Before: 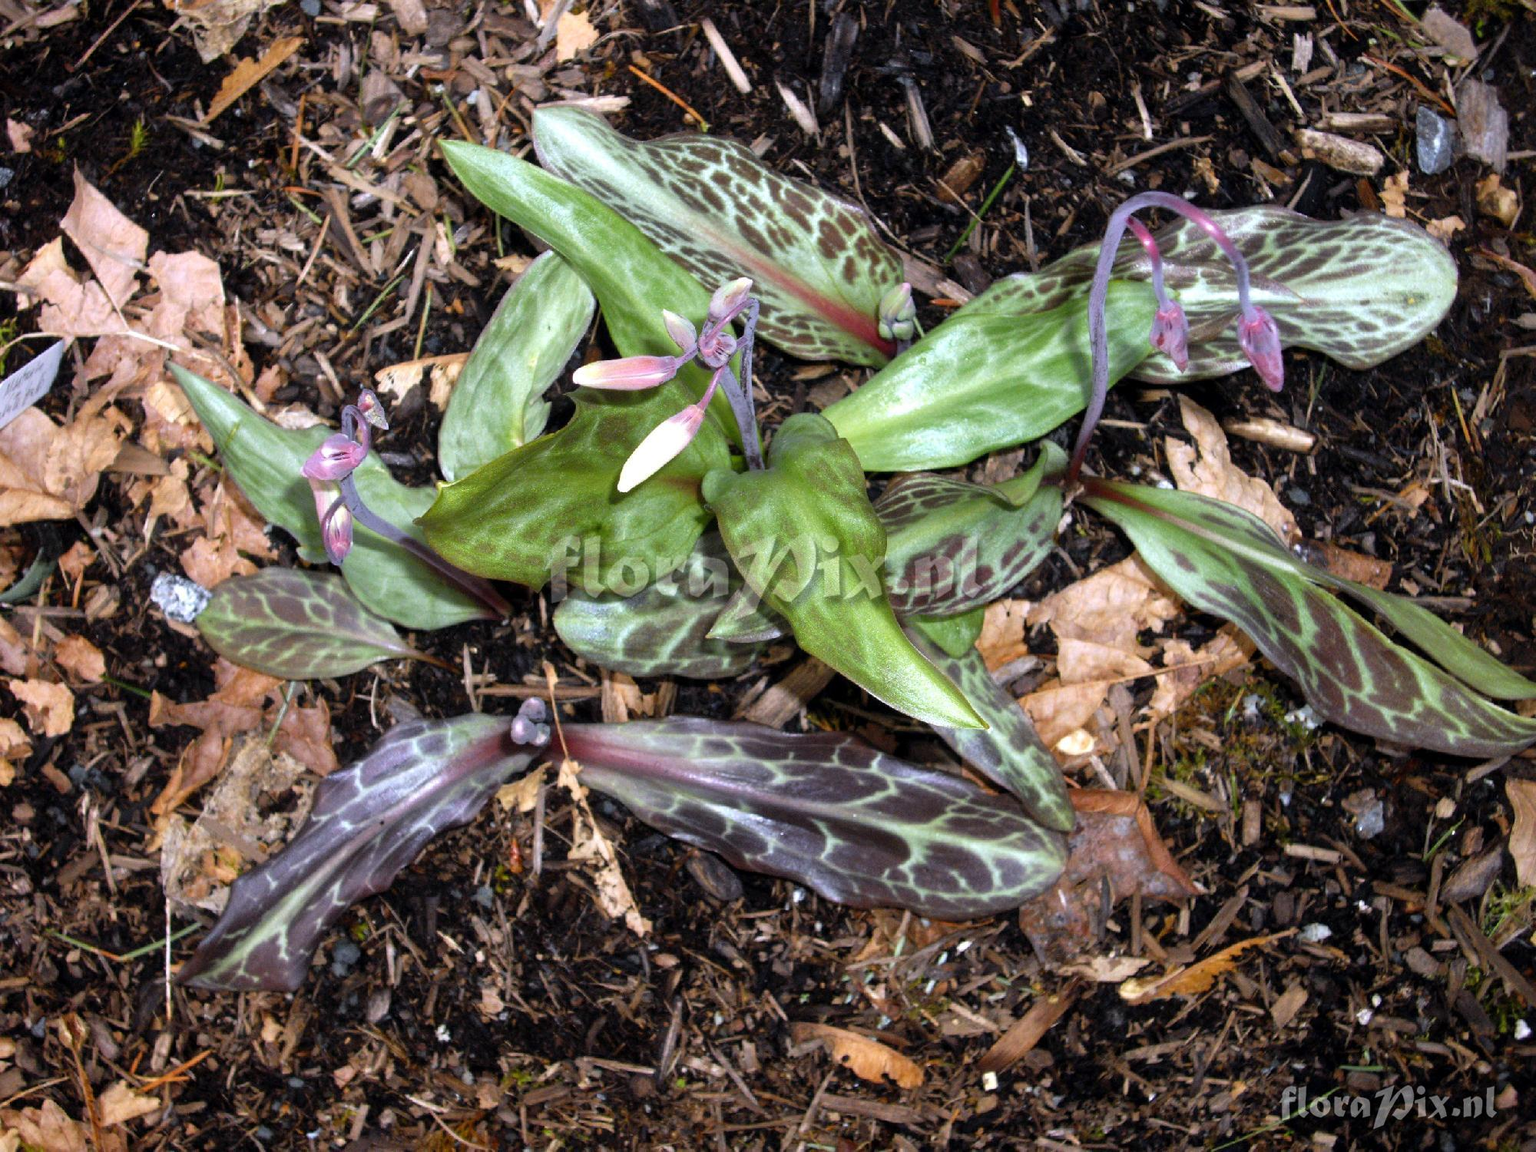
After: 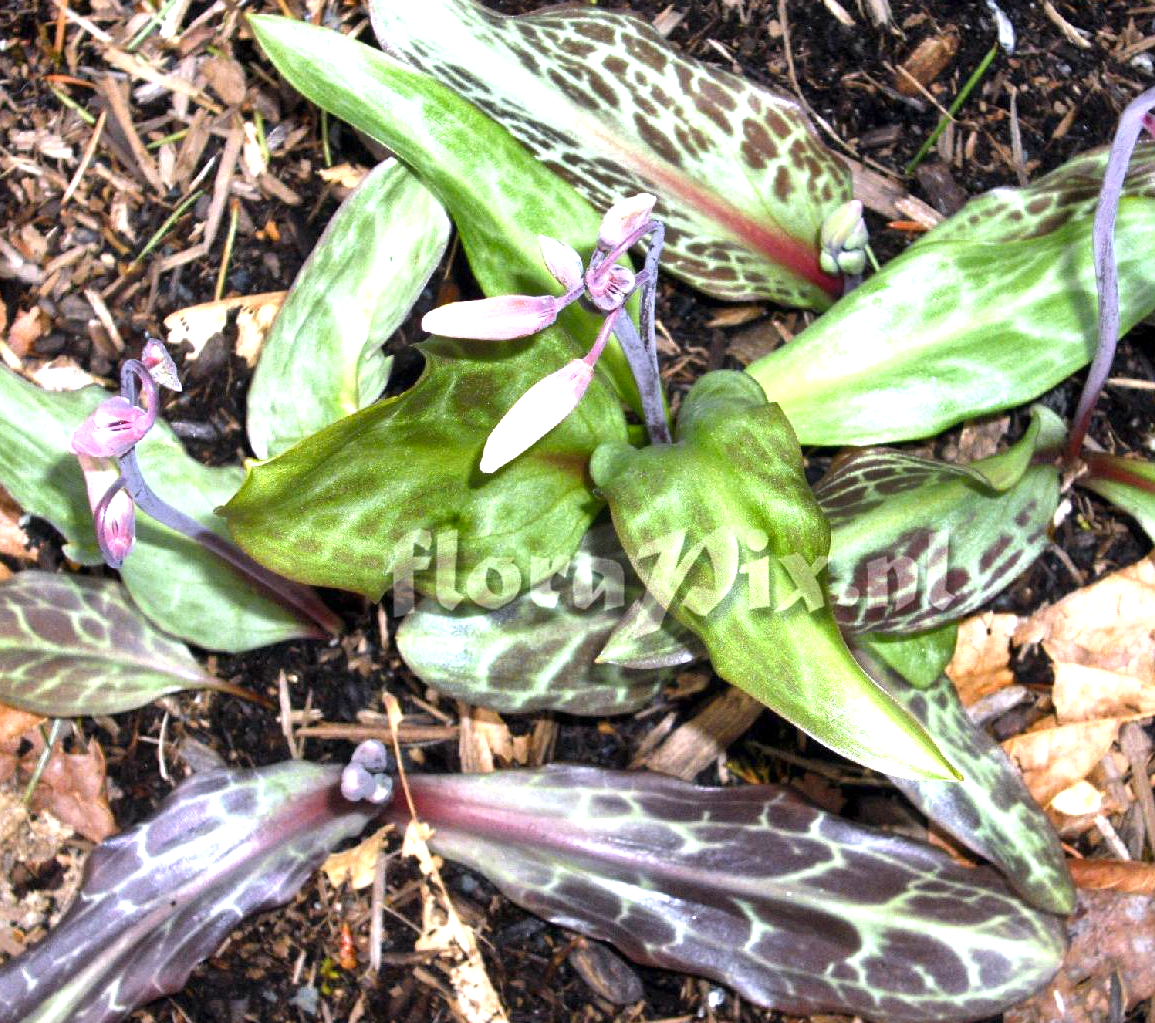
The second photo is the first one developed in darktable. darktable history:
crop: left 16.202%, top 11.208%, right 26.045%, bottom 20.557%
shadows and highlights: soften with gaussian
exposure: exposure 0.999 EV, compensate highlight preservation false
